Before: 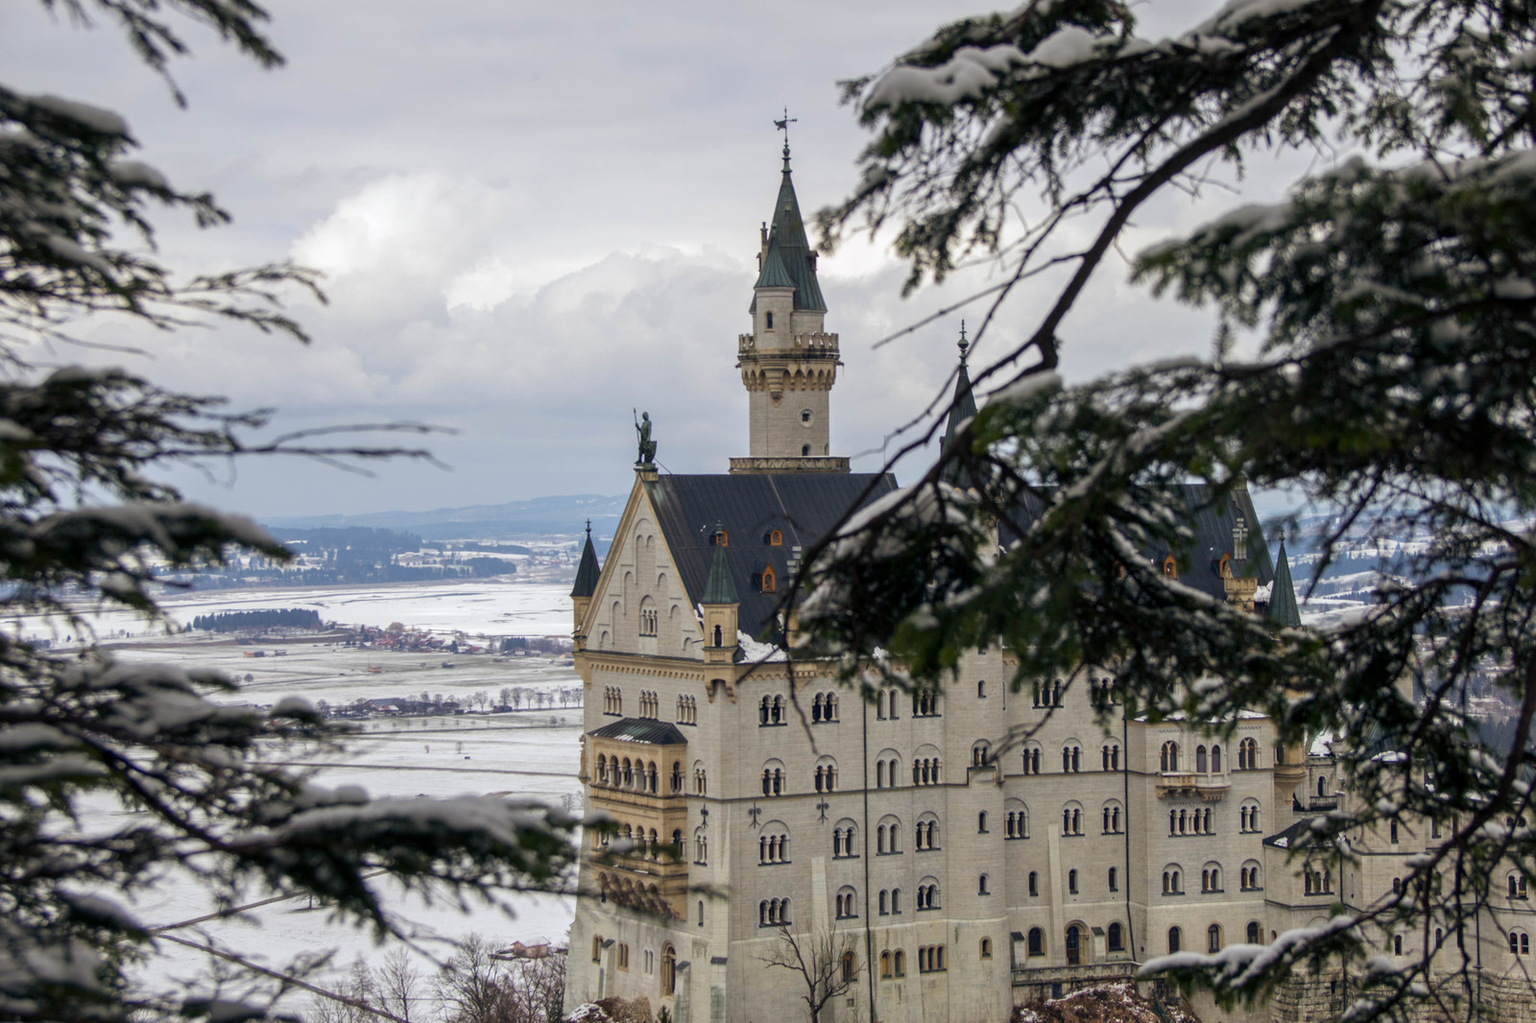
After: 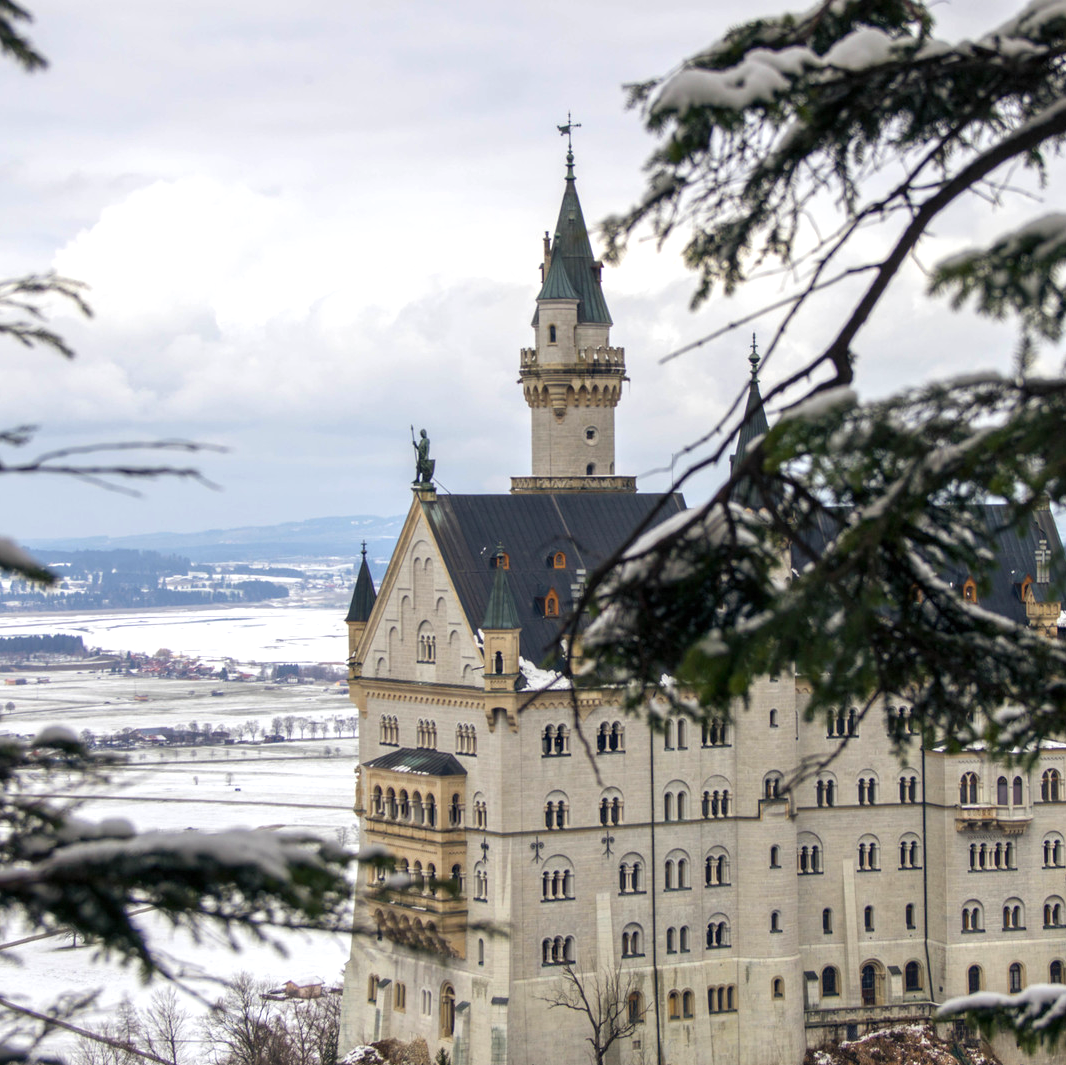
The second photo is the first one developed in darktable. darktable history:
crop and rotate: left 15.567%, right 17.779%
exposure: black level correction 0, exposure 0.499 EV, compensate highlight preservation false
tone equalizer: on, module defaults
